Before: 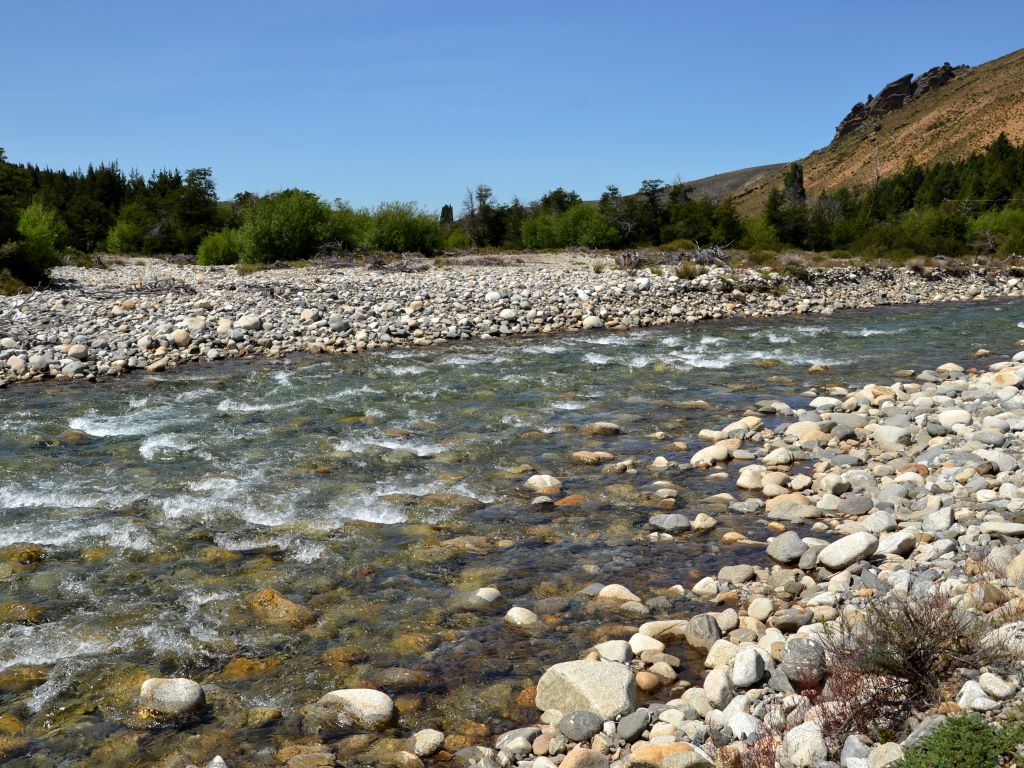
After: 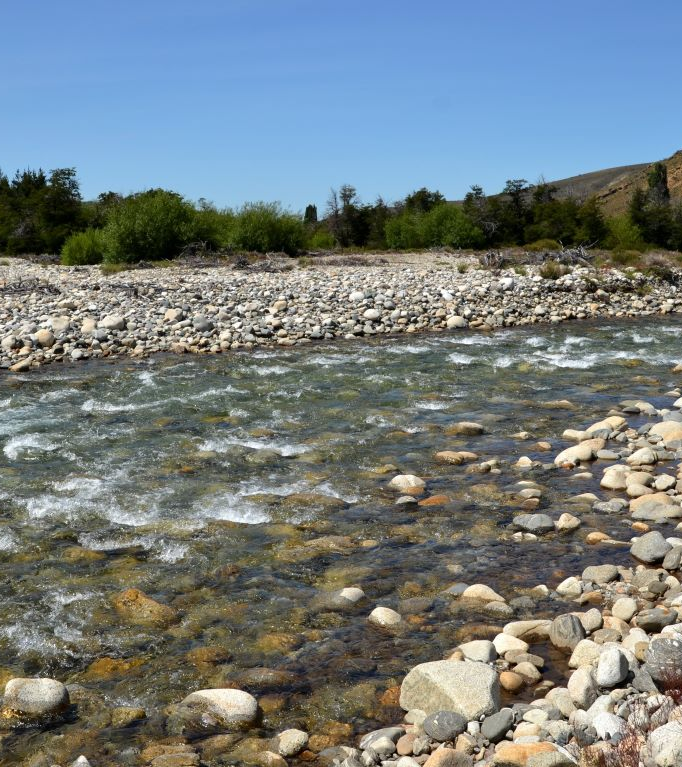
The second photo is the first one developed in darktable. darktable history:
crop and rotate: left 13.362%, right 19.964%
